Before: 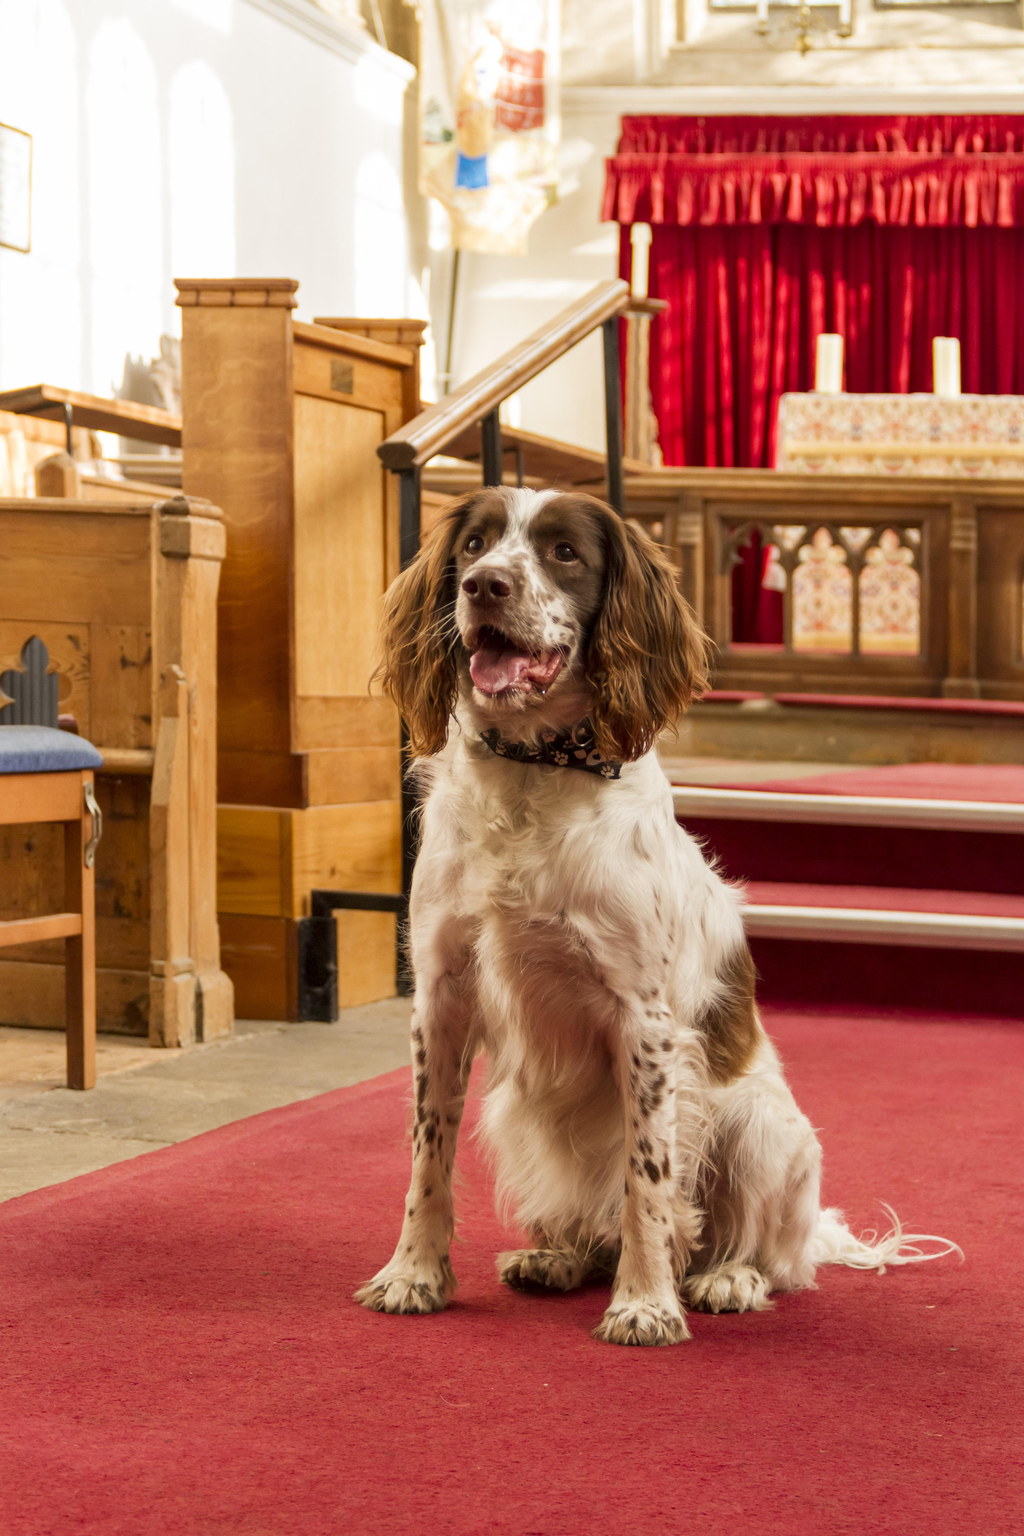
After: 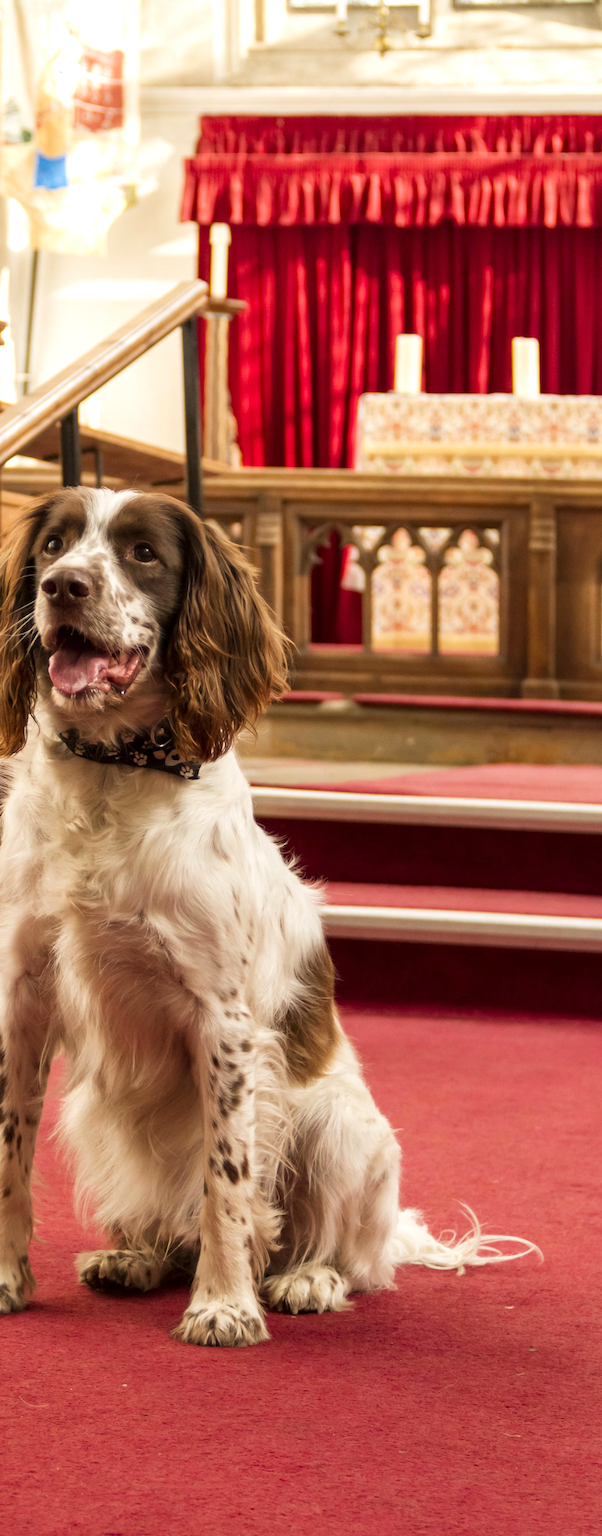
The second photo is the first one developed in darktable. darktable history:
crop: left 41.151%
tone equalizer: -8 EV -0.39 EV, -7 EV -0.395 EV, -6 EV -0.353 EV, -5 EV -0.182 EV, -3 EV 0.235 EV, -2 EV 0.36 EV, -1 EV 0.378 EV, +0 EV 0.389 EV, mask exposure compensation -0.504 EV
exposure: exposure -0.146 EV, compensate exposure bias true, compensate highlight preservation false
